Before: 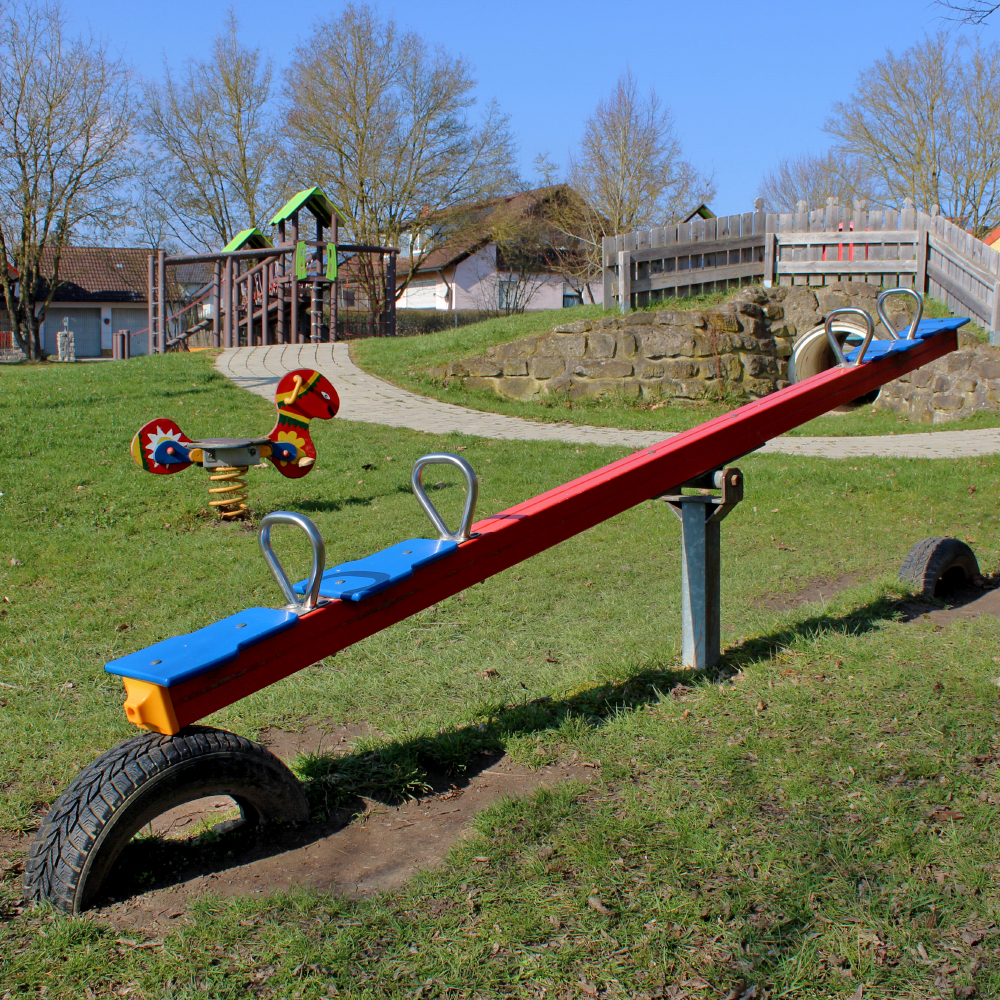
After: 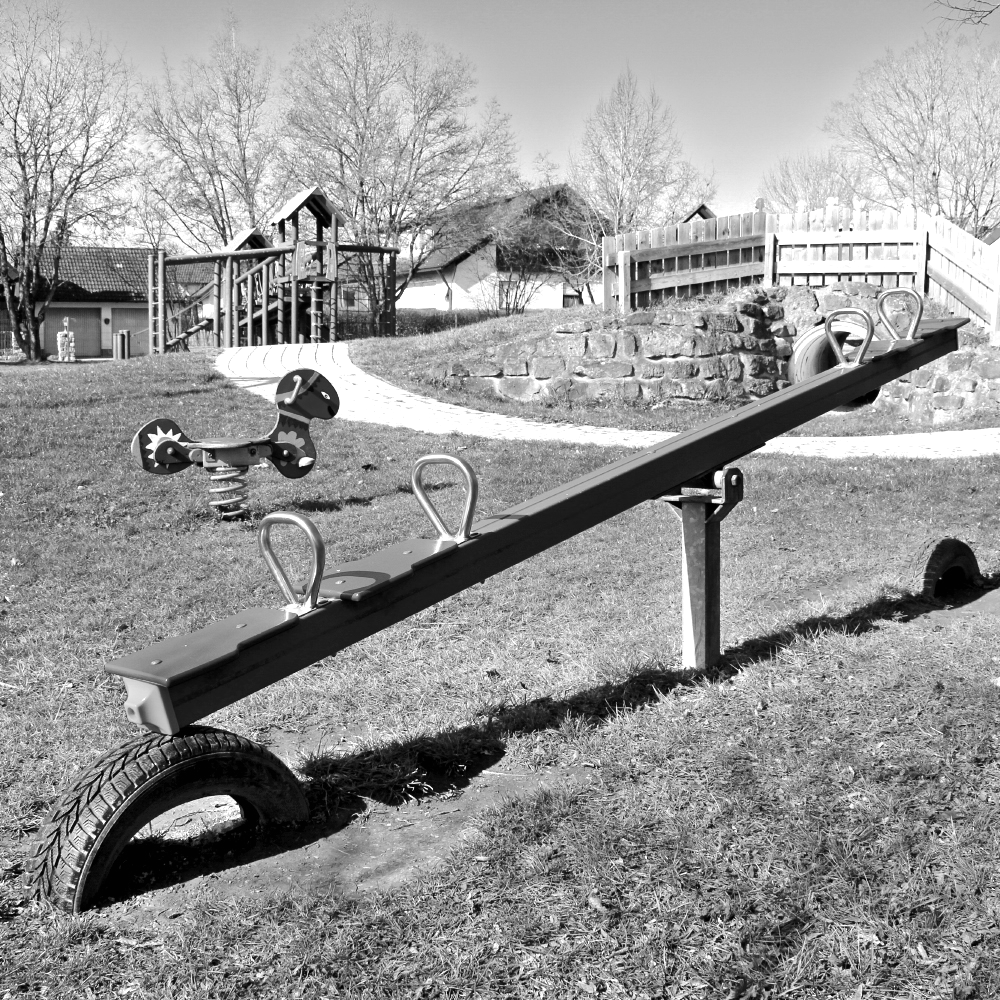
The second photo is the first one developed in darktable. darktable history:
exposure: black level correction 0, exposure 0.9 EV, compensate highlight preservation false
tone equalizer: -8 EV -0.75 EV, -7 EV -0.7 EV, -6 EV -0.6 EV, -5 EV -0.4 EV, -3 EV 0.4 EV, -2 EV 0.6 EV, -1 EV 0.7 EV, +0 EV 0.75 EV, edges refinement/feathering 500, mask exposure compensation -1.57 EV, preserve details no
contrast brightness saturation: contrast 0.04, saturation 0.16
monochrome: a -11.7, b 1.62, size 0.5, highlights 0.38
